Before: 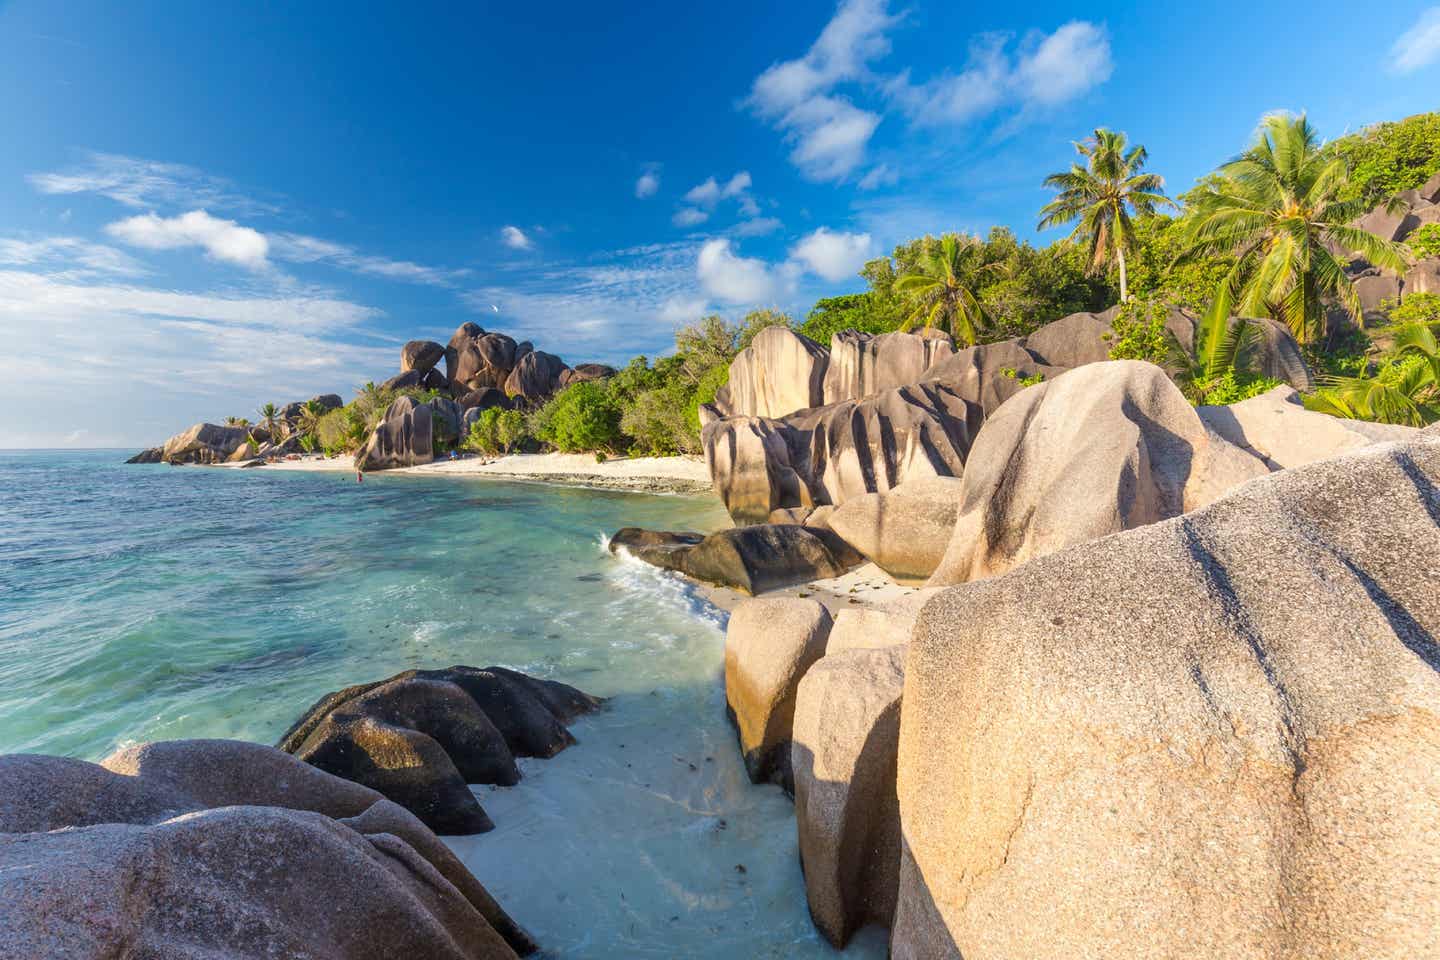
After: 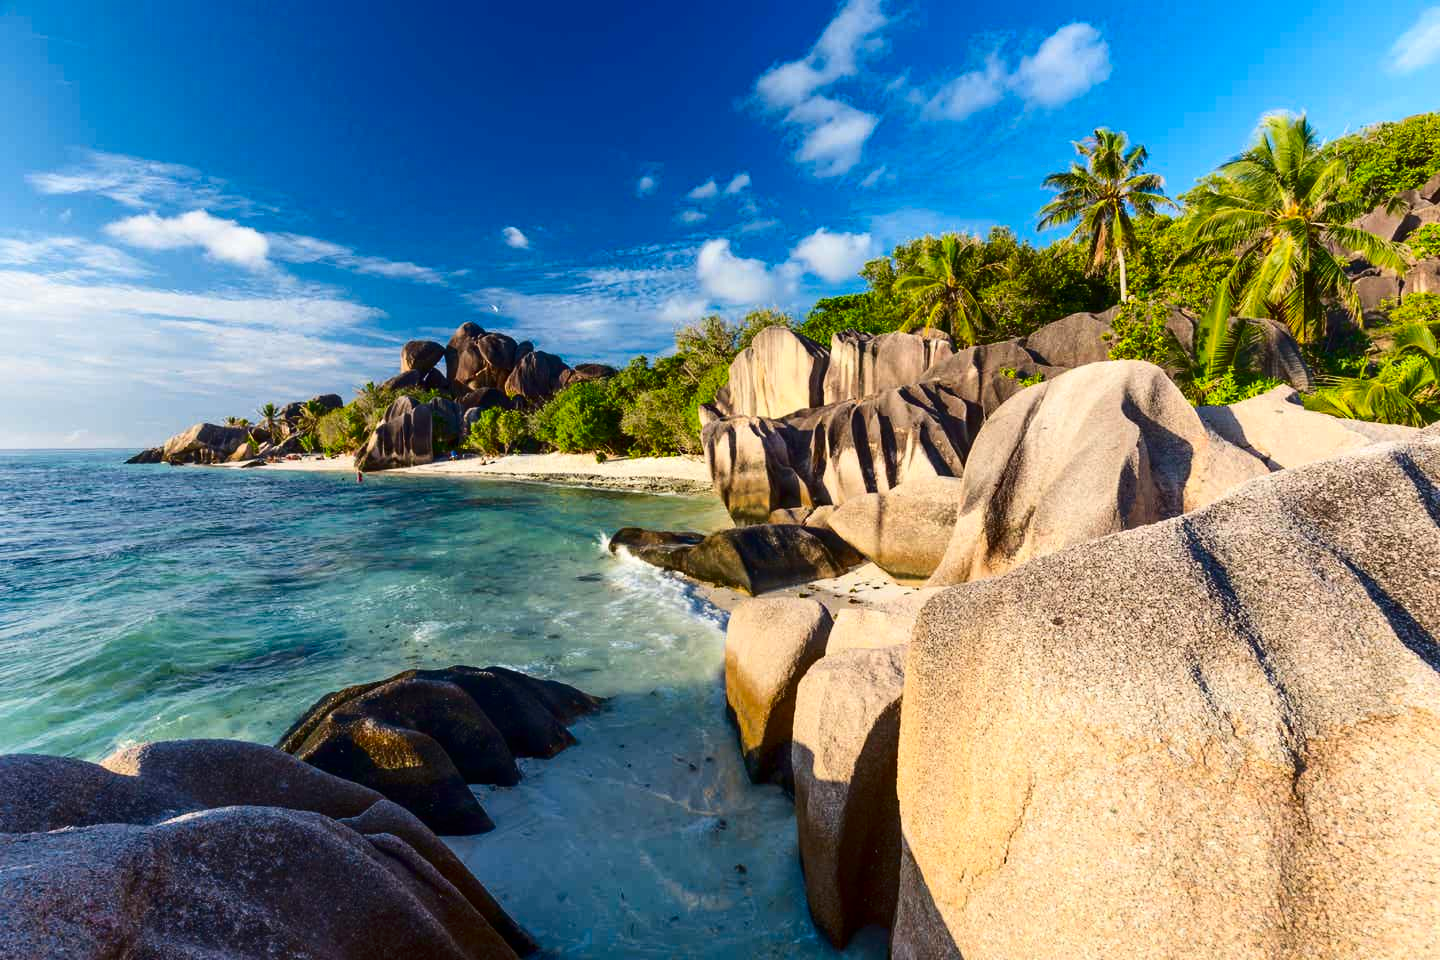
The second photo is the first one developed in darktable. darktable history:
contrast brightness saturation: contrast 0.219, brightness -0.188, saturation 0.241
